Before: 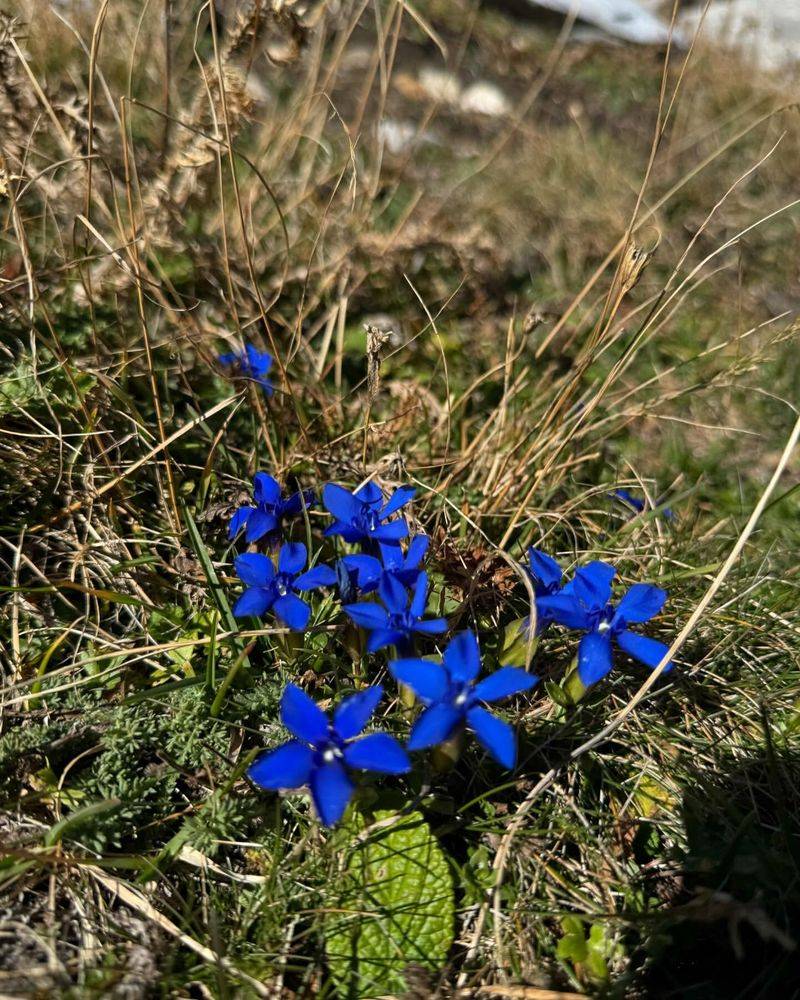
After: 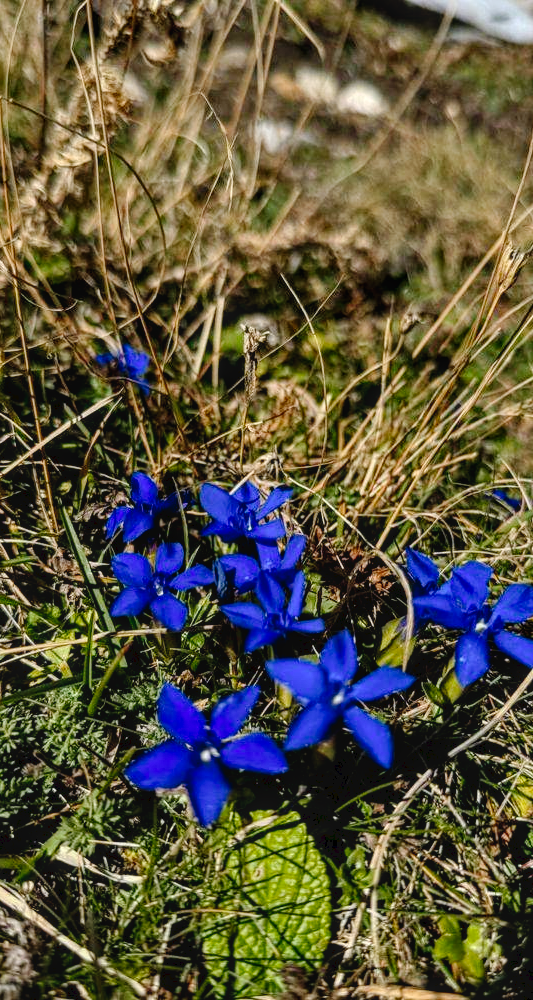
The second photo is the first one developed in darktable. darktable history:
crop and rotate: left 15.446%, right 17.836%
tone curve: curves: ch0 [(0, 0) (0.003, 0.048) (0.011, 0.048) (0.025, 0.048) (0.044, 0.049) (0.069, 0.048) (0.1, 0.052) (0.136, 0.071) (0.177, 0.109) (0.224, 0.157) (0.277, 0.233) (0.335, 0.32) (0.399, 0.404) (0.468, 0.496) (0.543, 0.582) (0.623, 0.653) (0.709, 0.738) (0.801, 0.811) (0.898, 0.895) (1, 1)], preserve colors none
local contrast: on, module defaults
